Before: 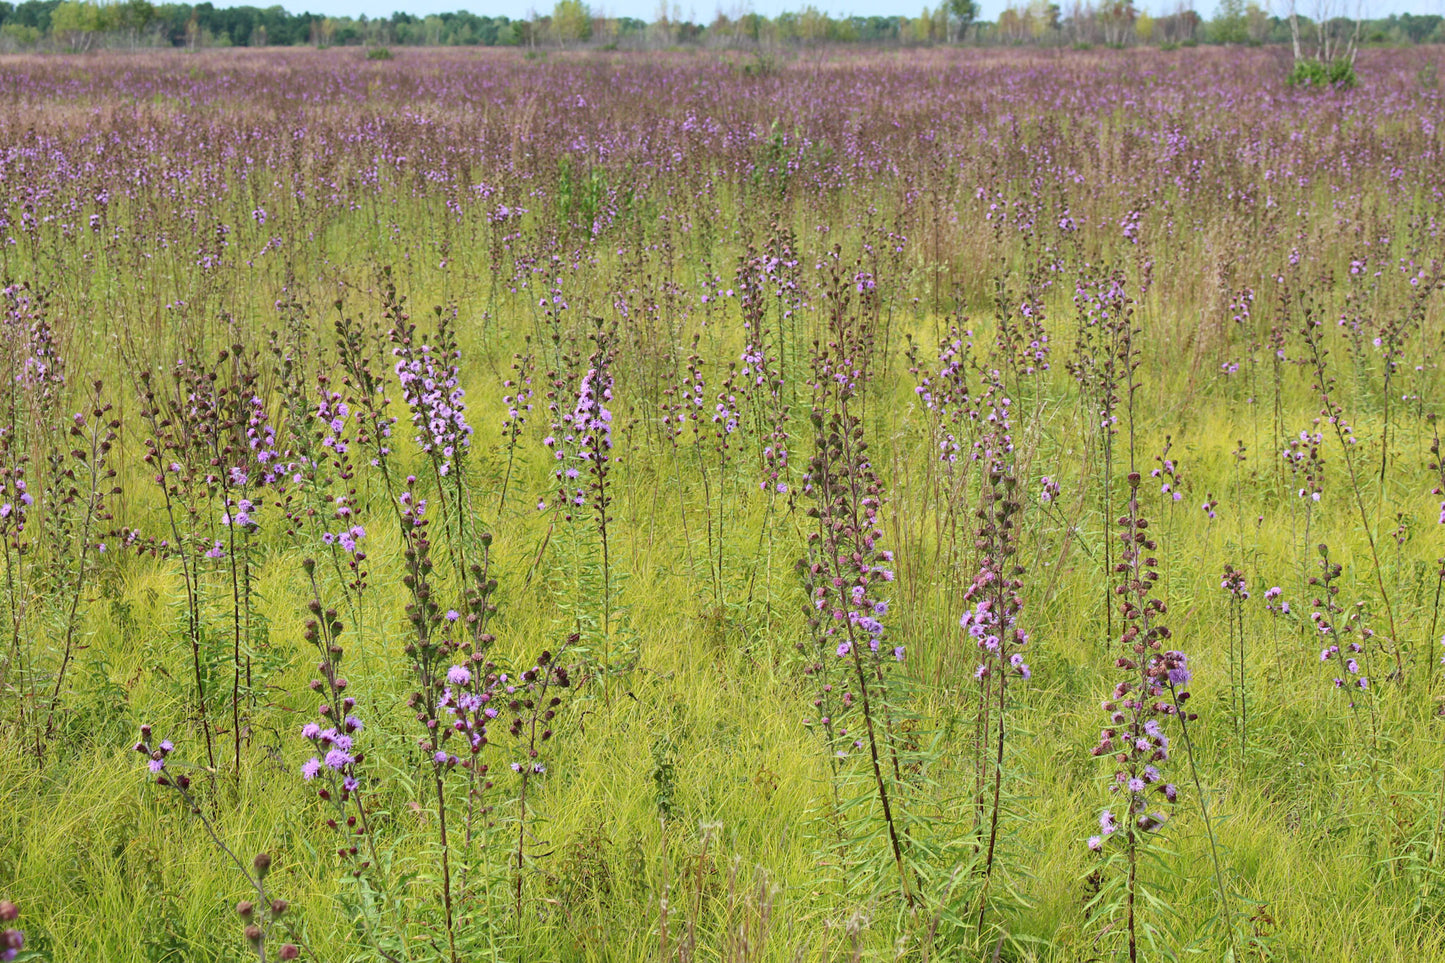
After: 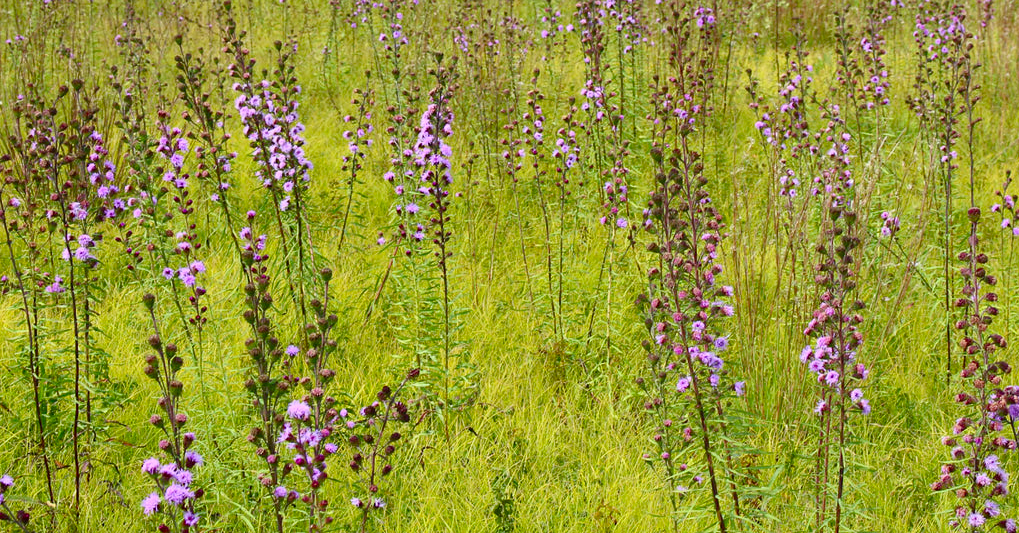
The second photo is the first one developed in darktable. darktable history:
tone equalizer: -7 EV -0.63 EV, -6 EV 1 EV, -5 EV -0.45 EV, -4 EV 0.43 EV, -3 EV 0.41 EV, -2 EV 0.15 EV, -1 EV -0.15 EV, +0 EV -0.39 EV, smoothing diameter 25%, edges refinement/feathering 10, preserve details guided filter
crop: left 11.123%, top 27.61%, right 18.3%, bottom 17.034%
contrast brightness saturation: saturation 0.18
color balance rgb: perceptual saturation grading › global saturation 20%, perceptual saturation grading › highlights -25%, perceptual saturation grading › shadows 25%
